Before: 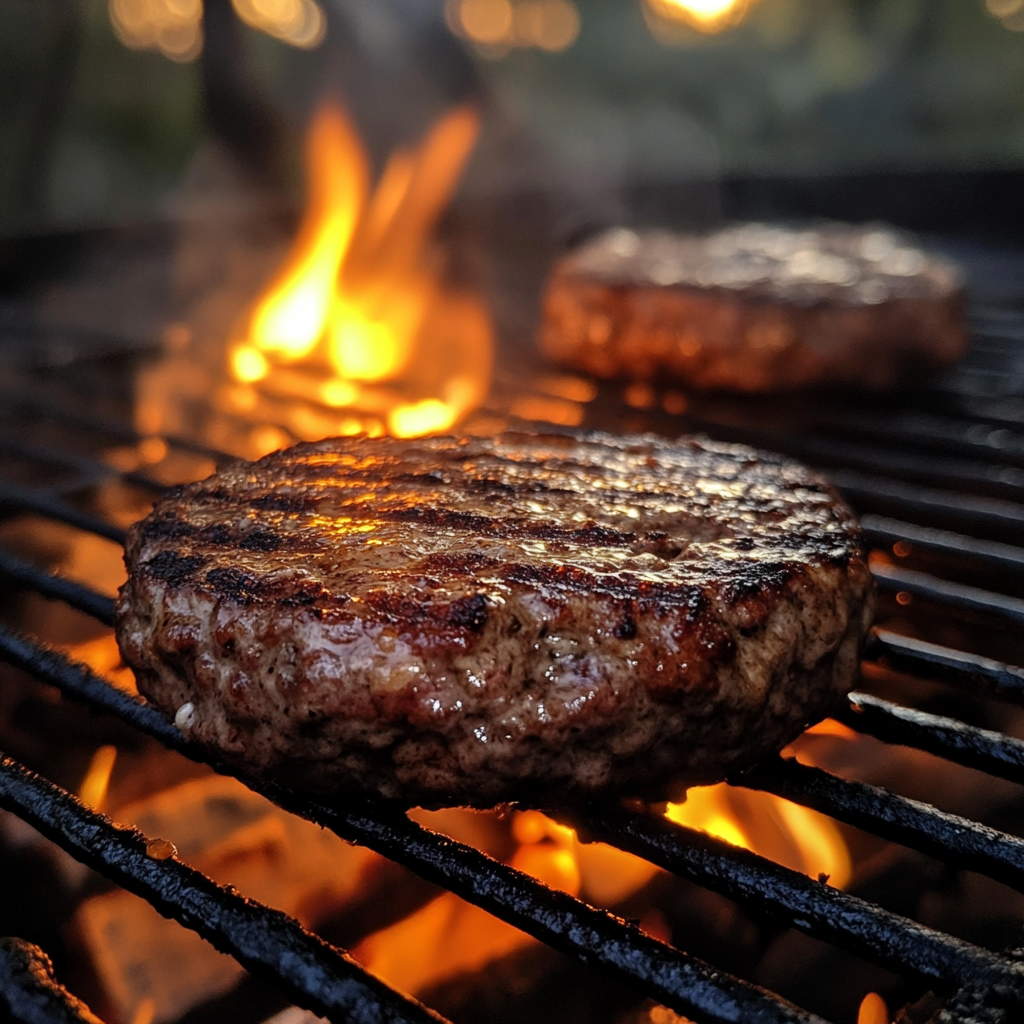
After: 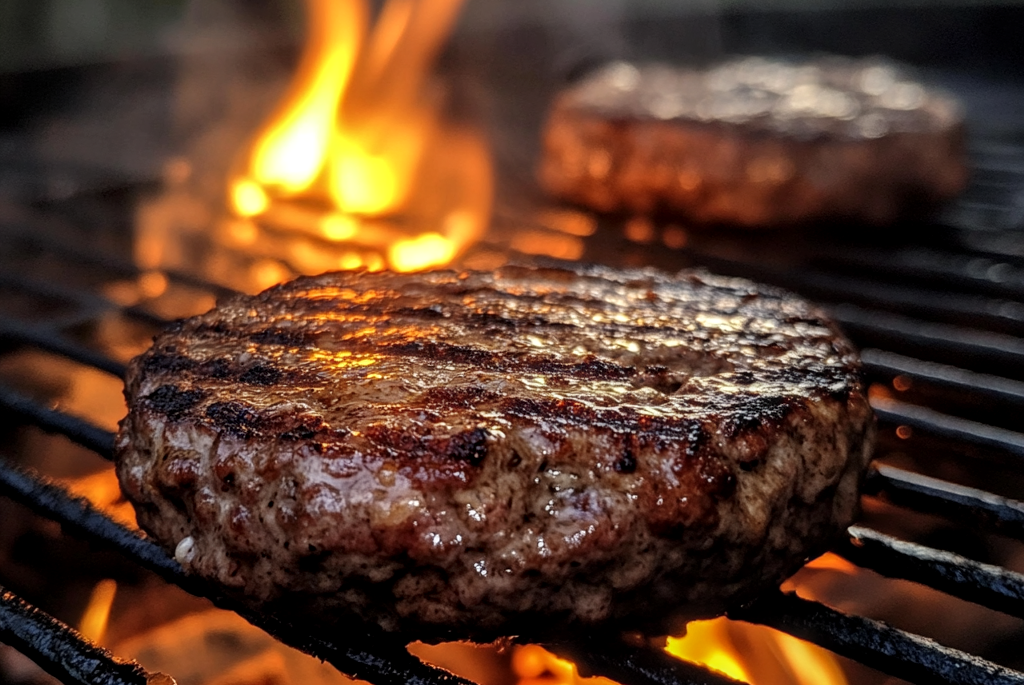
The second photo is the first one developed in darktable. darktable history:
crop: top 16.255%, bottom 16.771%
local contrast: on, module defaults
